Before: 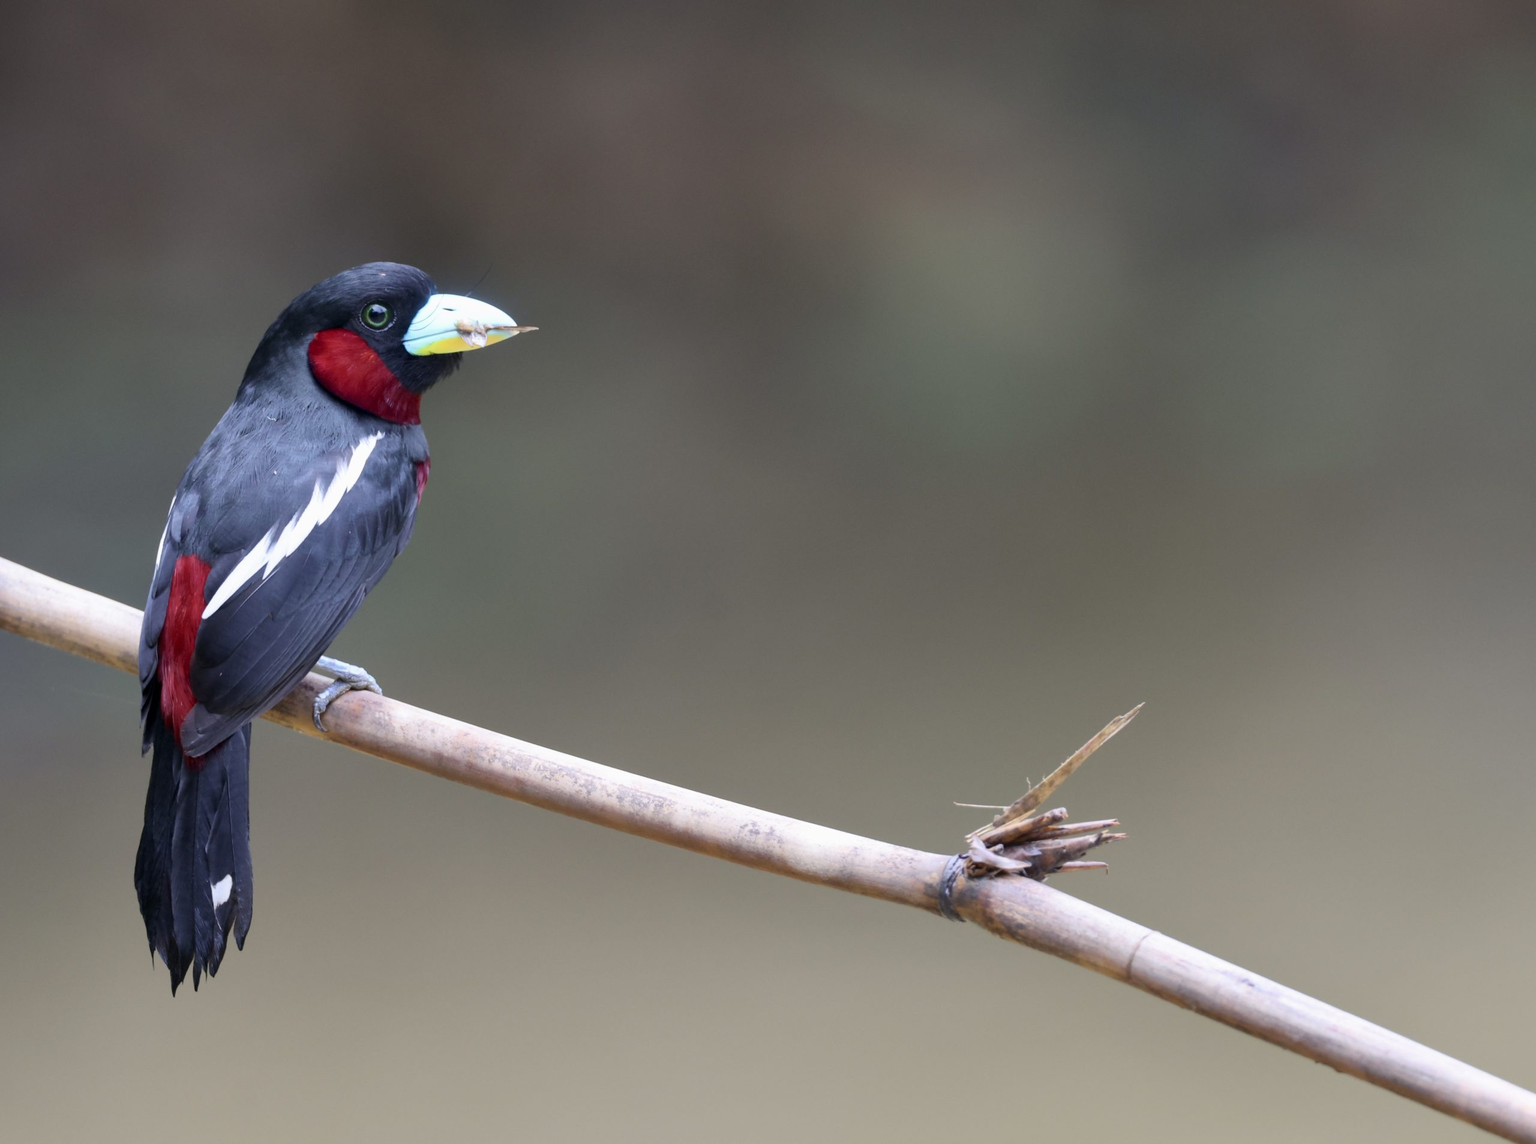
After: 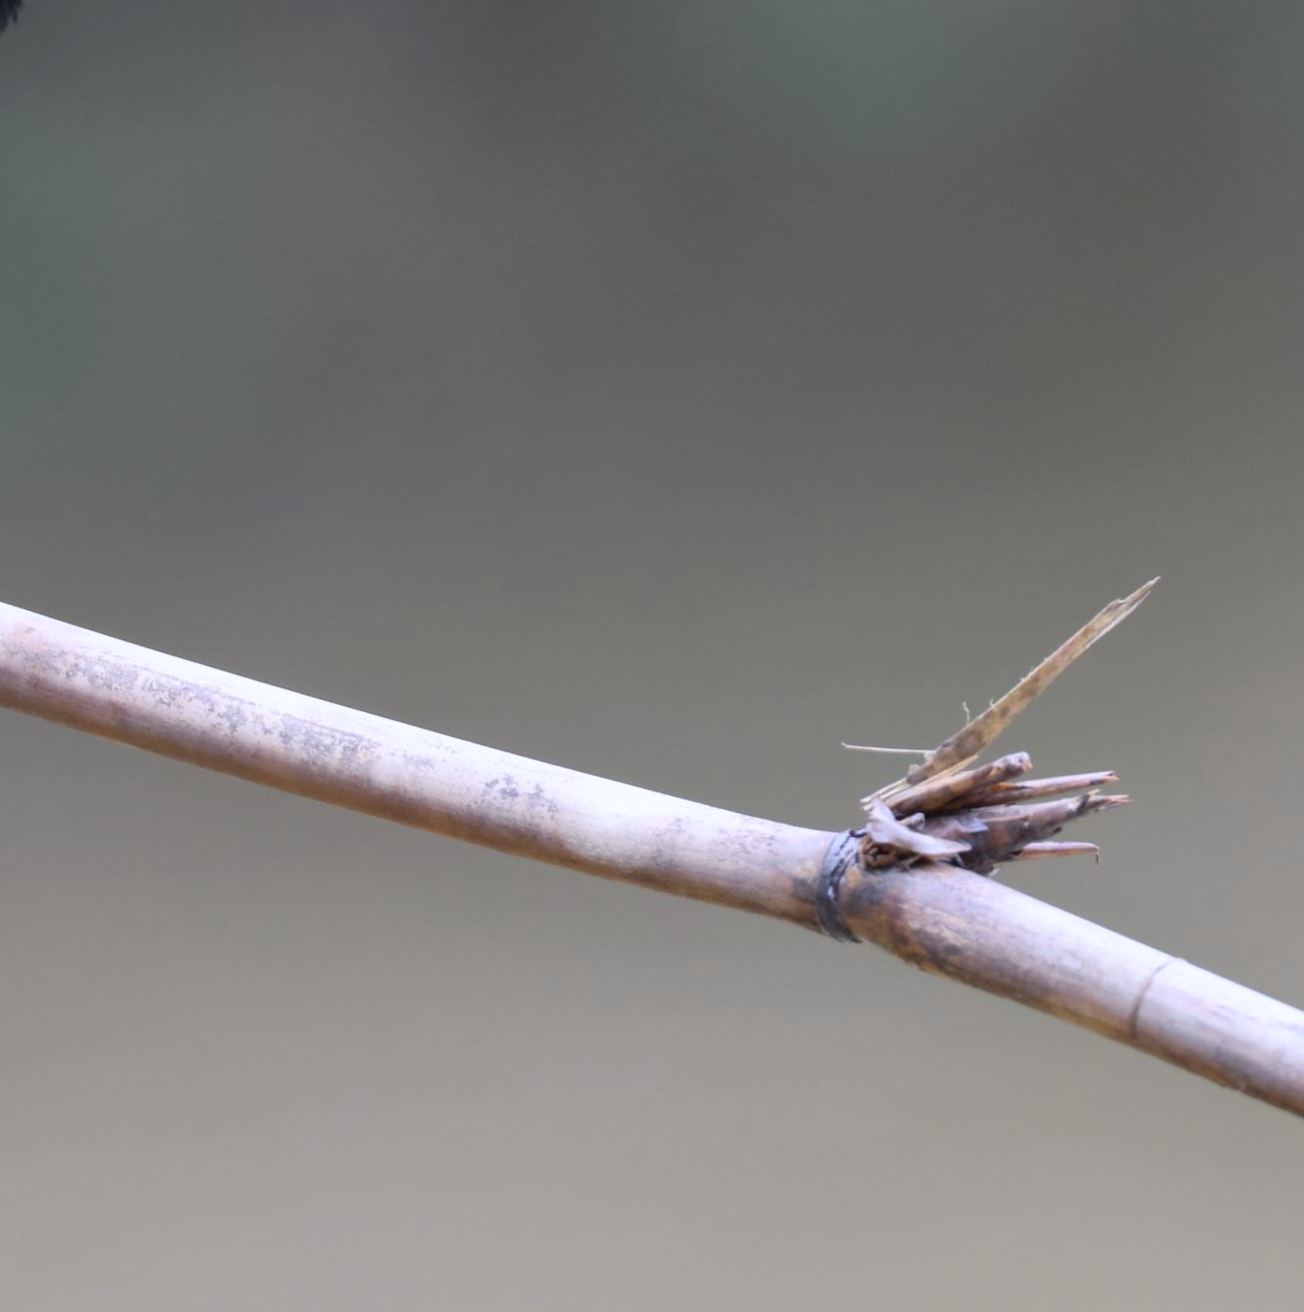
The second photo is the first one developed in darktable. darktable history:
color calibration: illuminant as shot in camera, x 0.358, y 0.373, temperature 4628.91 K
crop and rotate: left 29.237%, top 31.152%, right 19.807%
